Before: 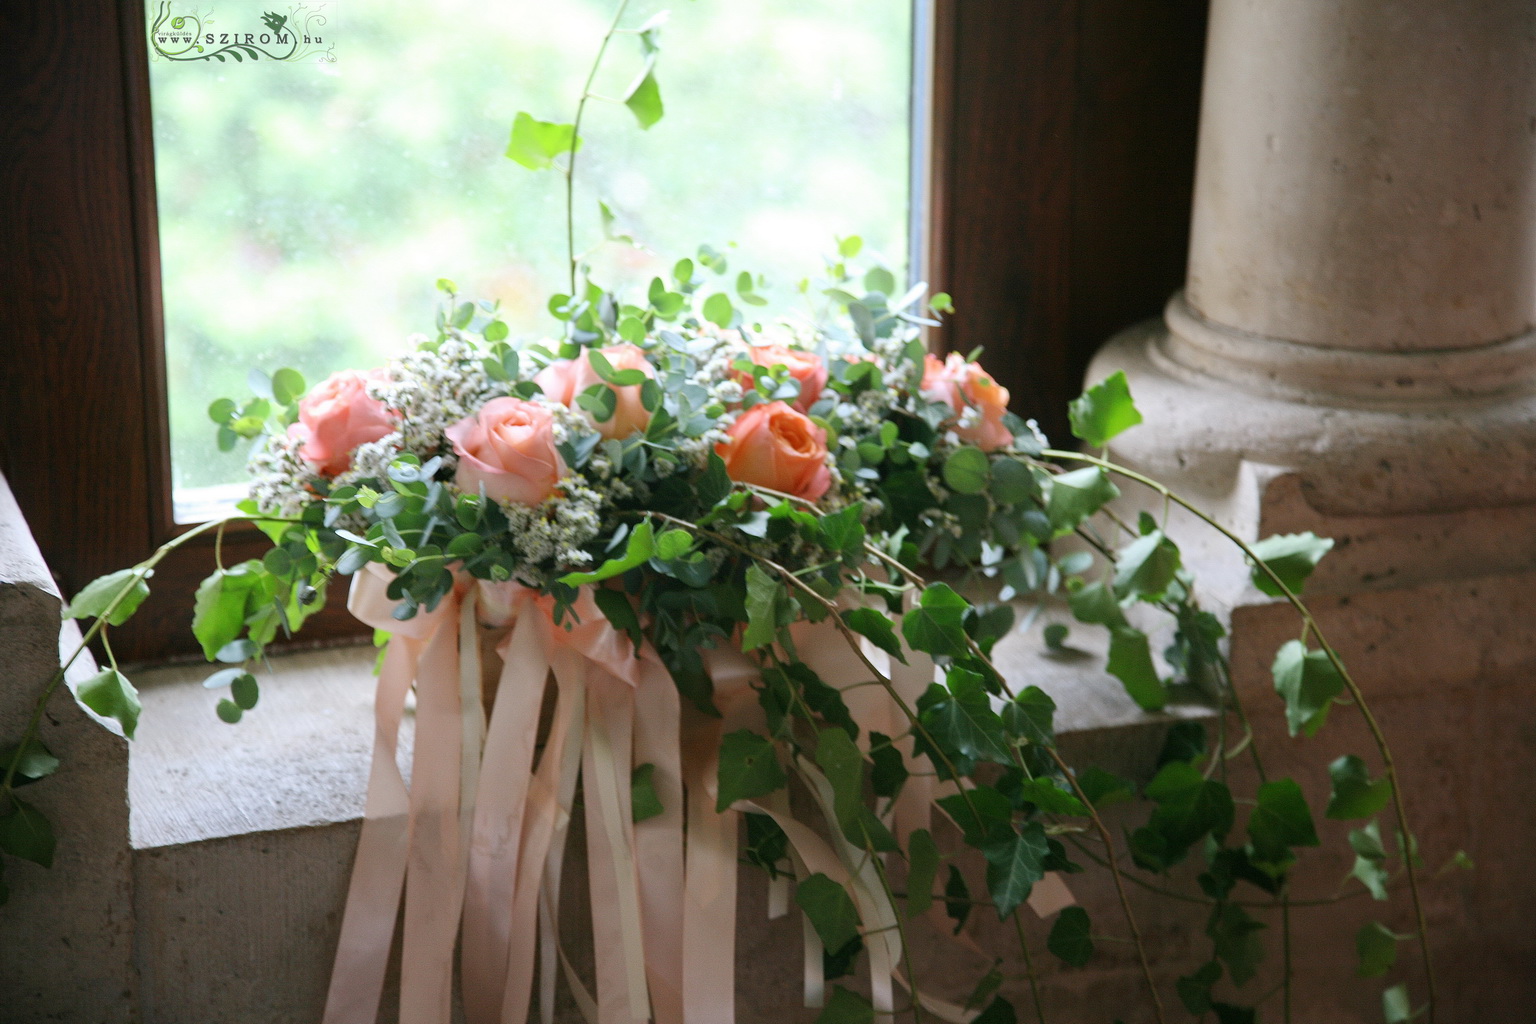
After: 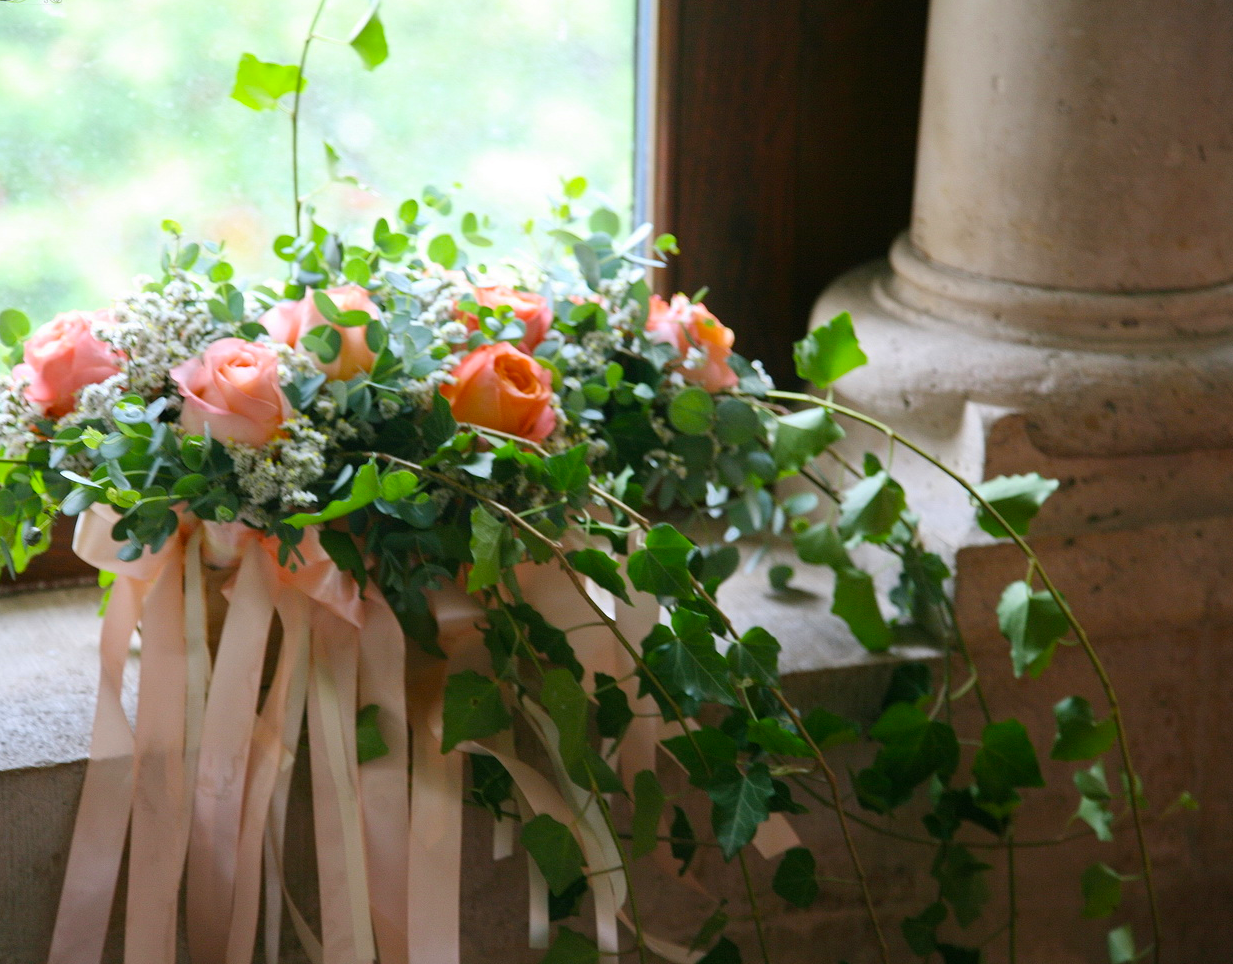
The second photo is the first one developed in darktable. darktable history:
crop and rotate: left 17.959%, top 5.771%, right 1.742%
color balance rgb: perceptual saturation grading › global saturation 20%, global vibrance 20%
